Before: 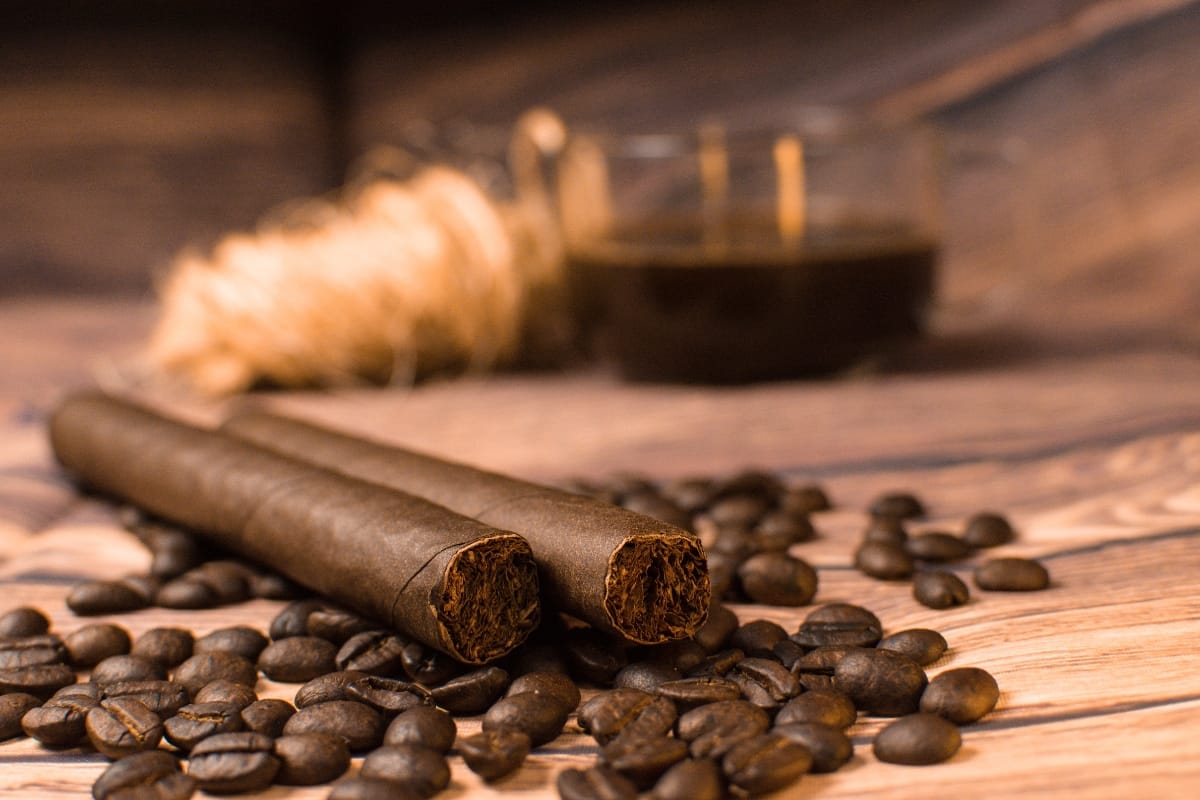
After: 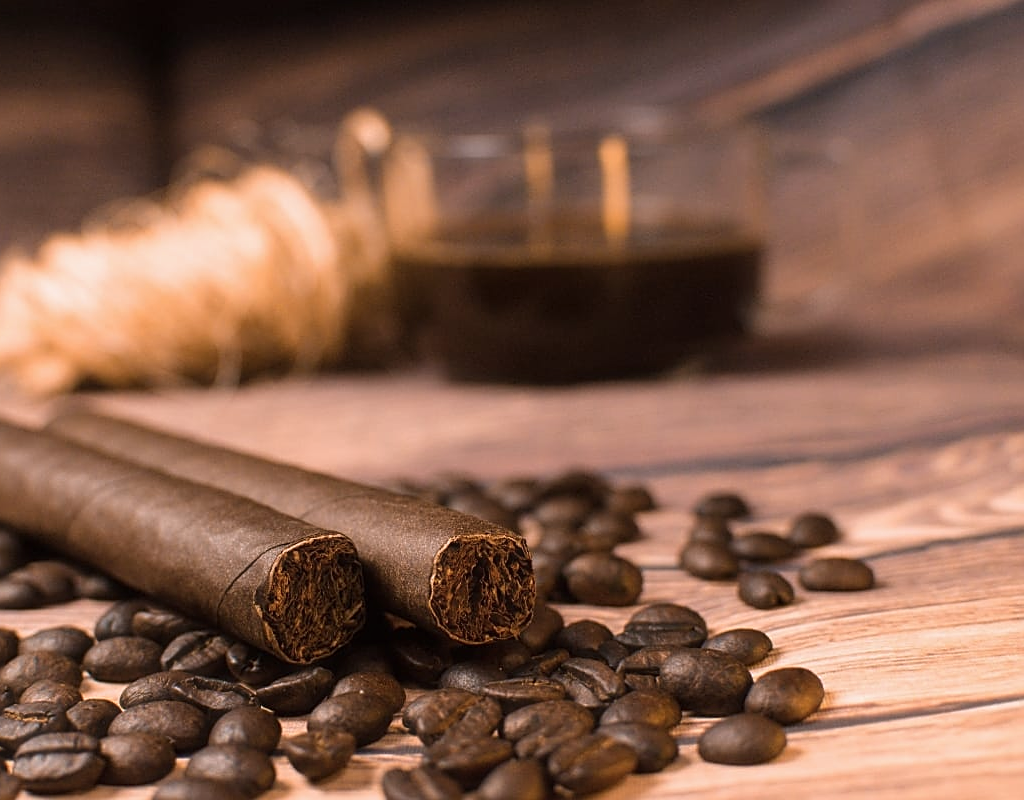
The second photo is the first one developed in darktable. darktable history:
color correction: highlights a* -0.137, highlights b* -5.91, shadows a* -0.137, shadows b* -0.137
haze removal: strength -0.09, distance 0.358, compatibility mode true, adaptive false
crop and rotate: left 14.584%
sharpen: on, module defaults
rotate and perspective: crop left 0, crop top 0
